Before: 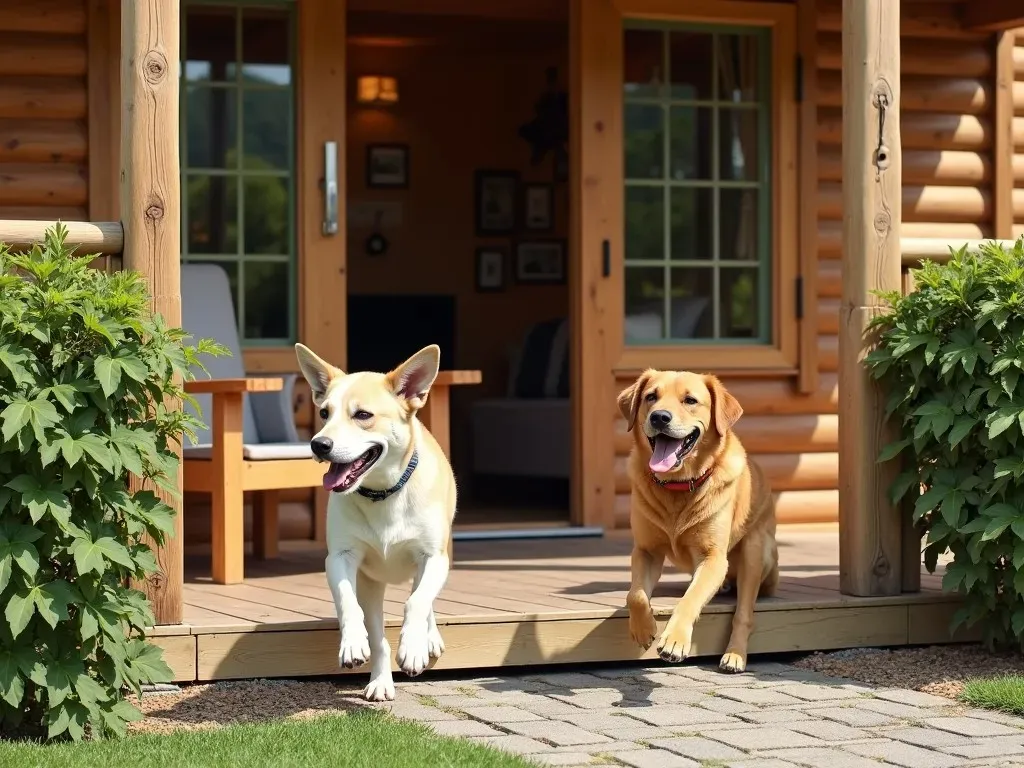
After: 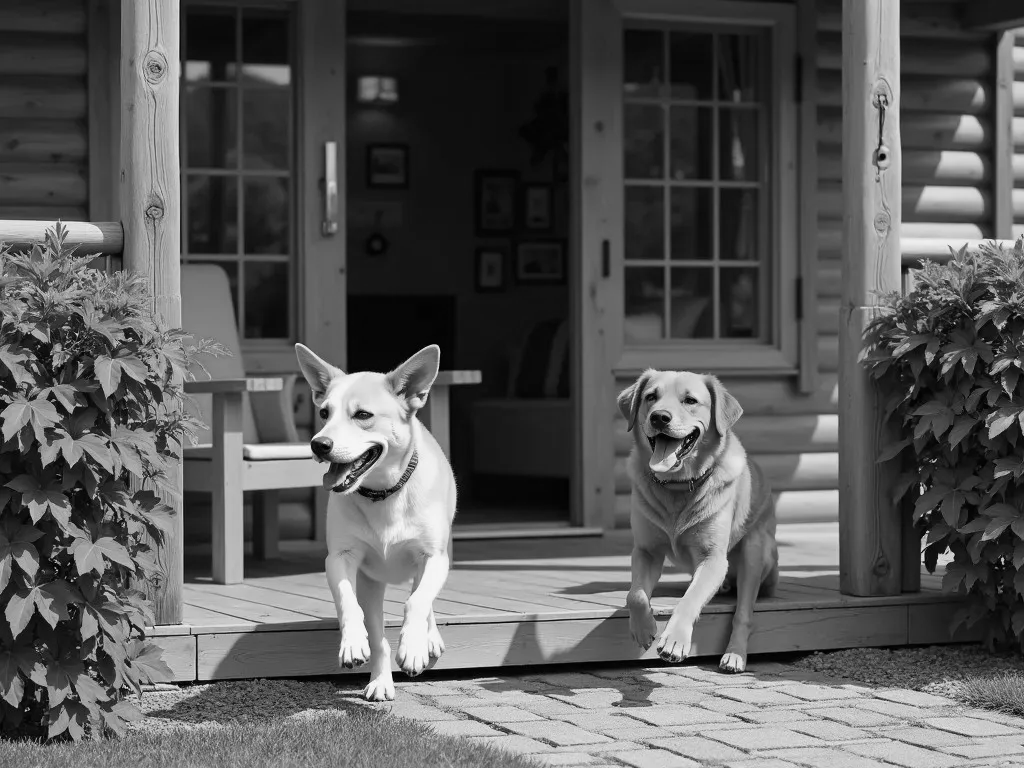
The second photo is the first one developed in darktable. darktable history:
color calibration: output gray [0.21, 0.42, 0.37, 0], illuminant same as pipeline (D50), adaptation XYZ, x 0.346, y 0.359, temperature 5015.98 K
